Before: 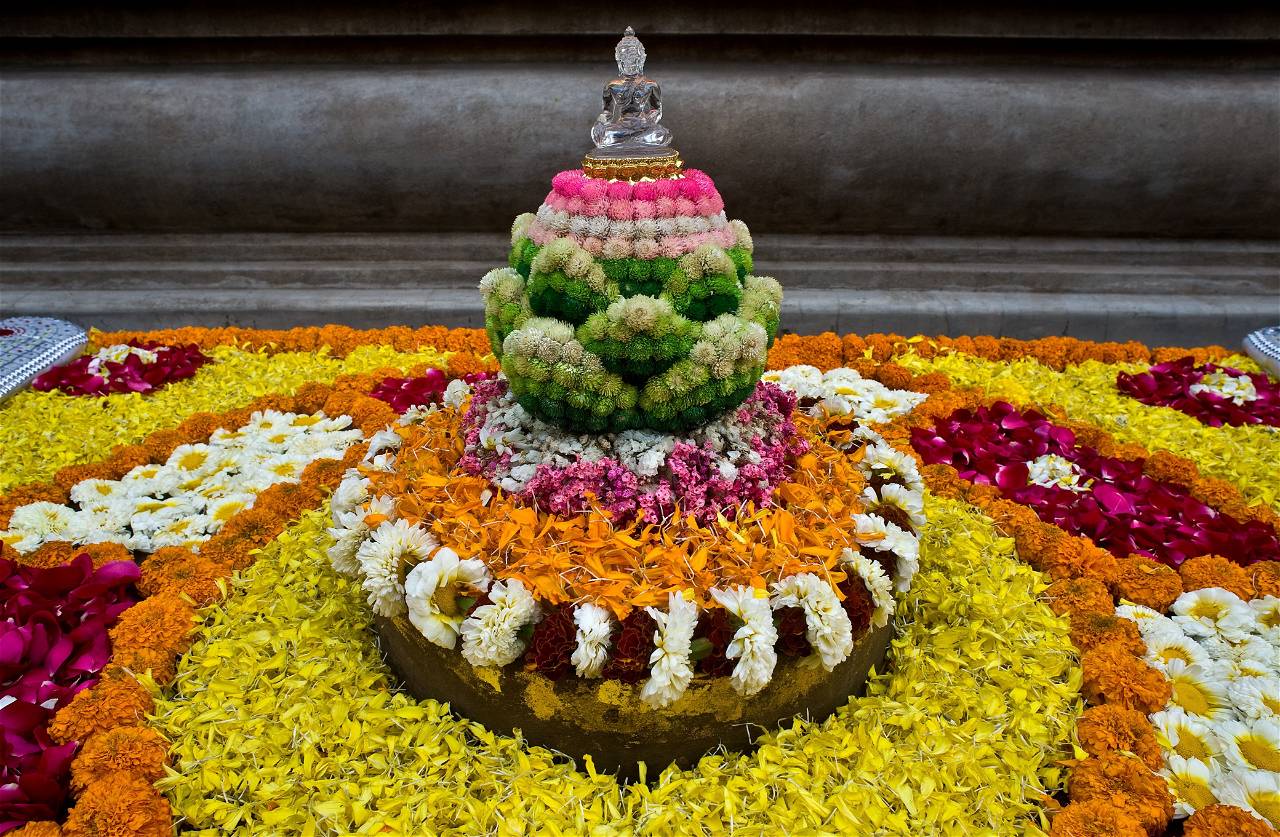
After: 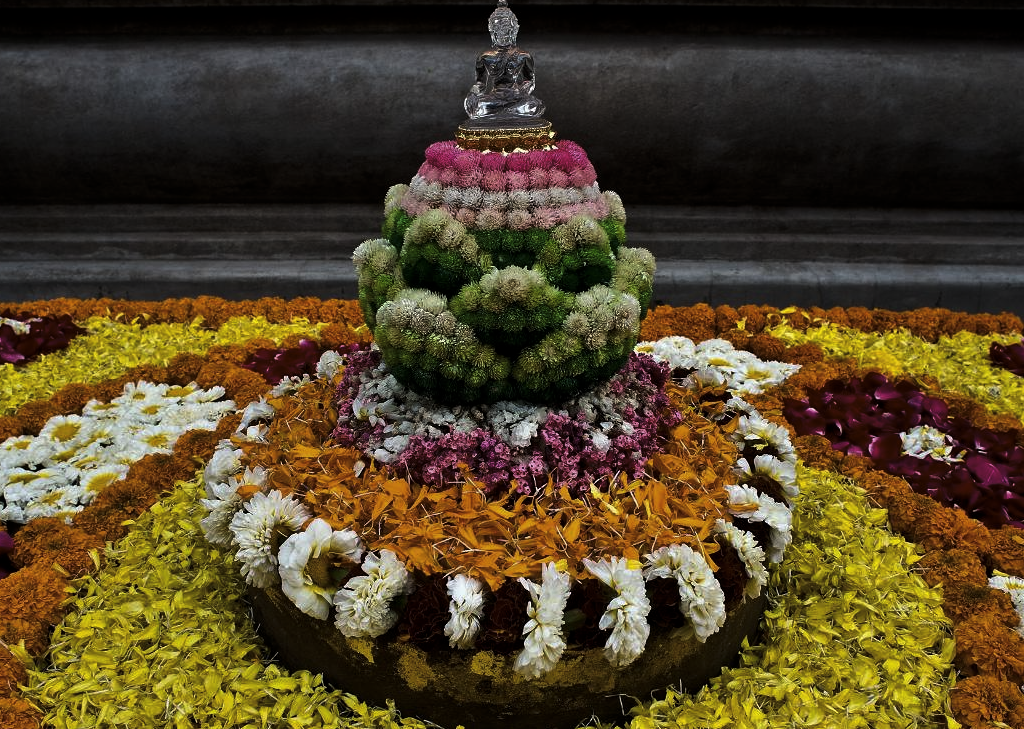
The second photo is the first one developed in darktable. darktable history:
levels: levels [0, 0.618, 1]
crop: left 9.957%, top 3.546%, right 9.287%, bottom 9.276%
